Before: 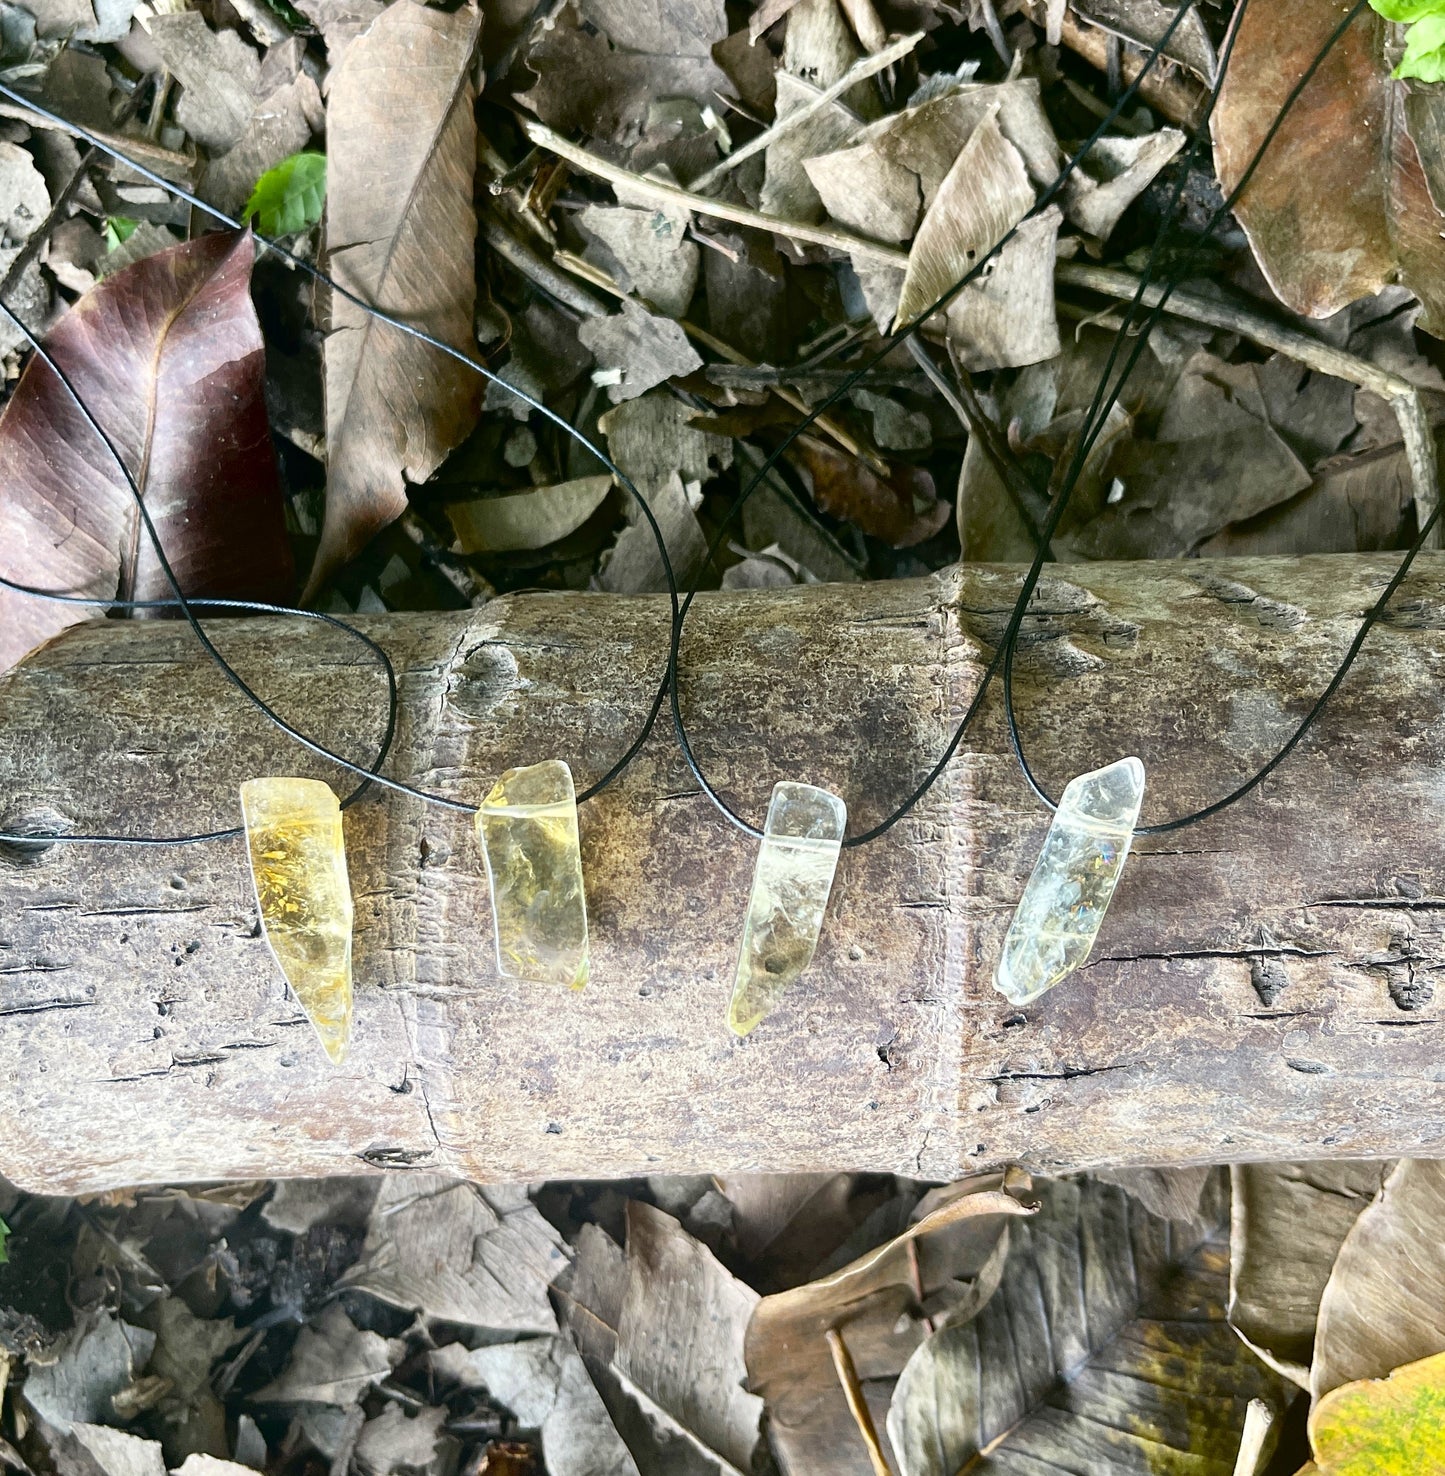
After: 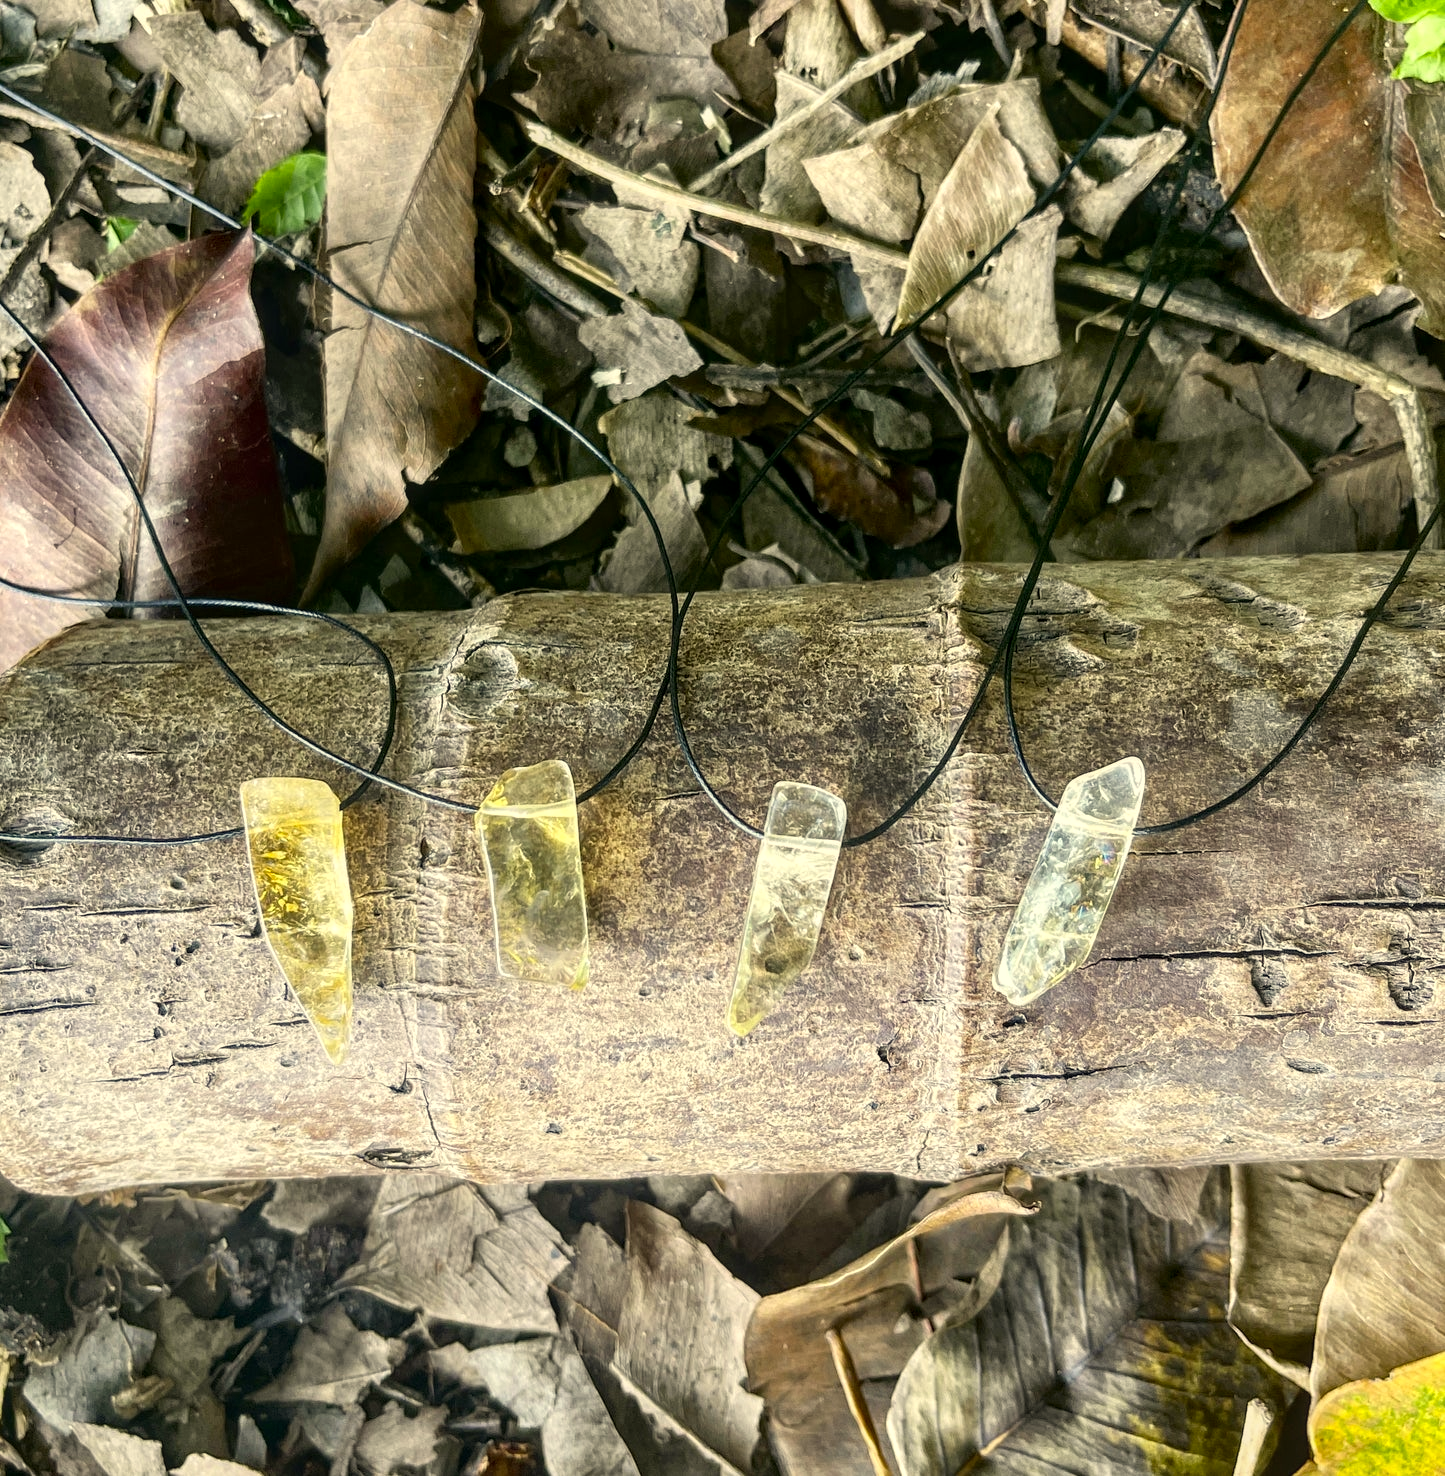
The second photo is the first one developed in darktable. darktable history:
color correction: highlights a* 1.28, highlights b* 17.33
local contrast: on, module defaults
